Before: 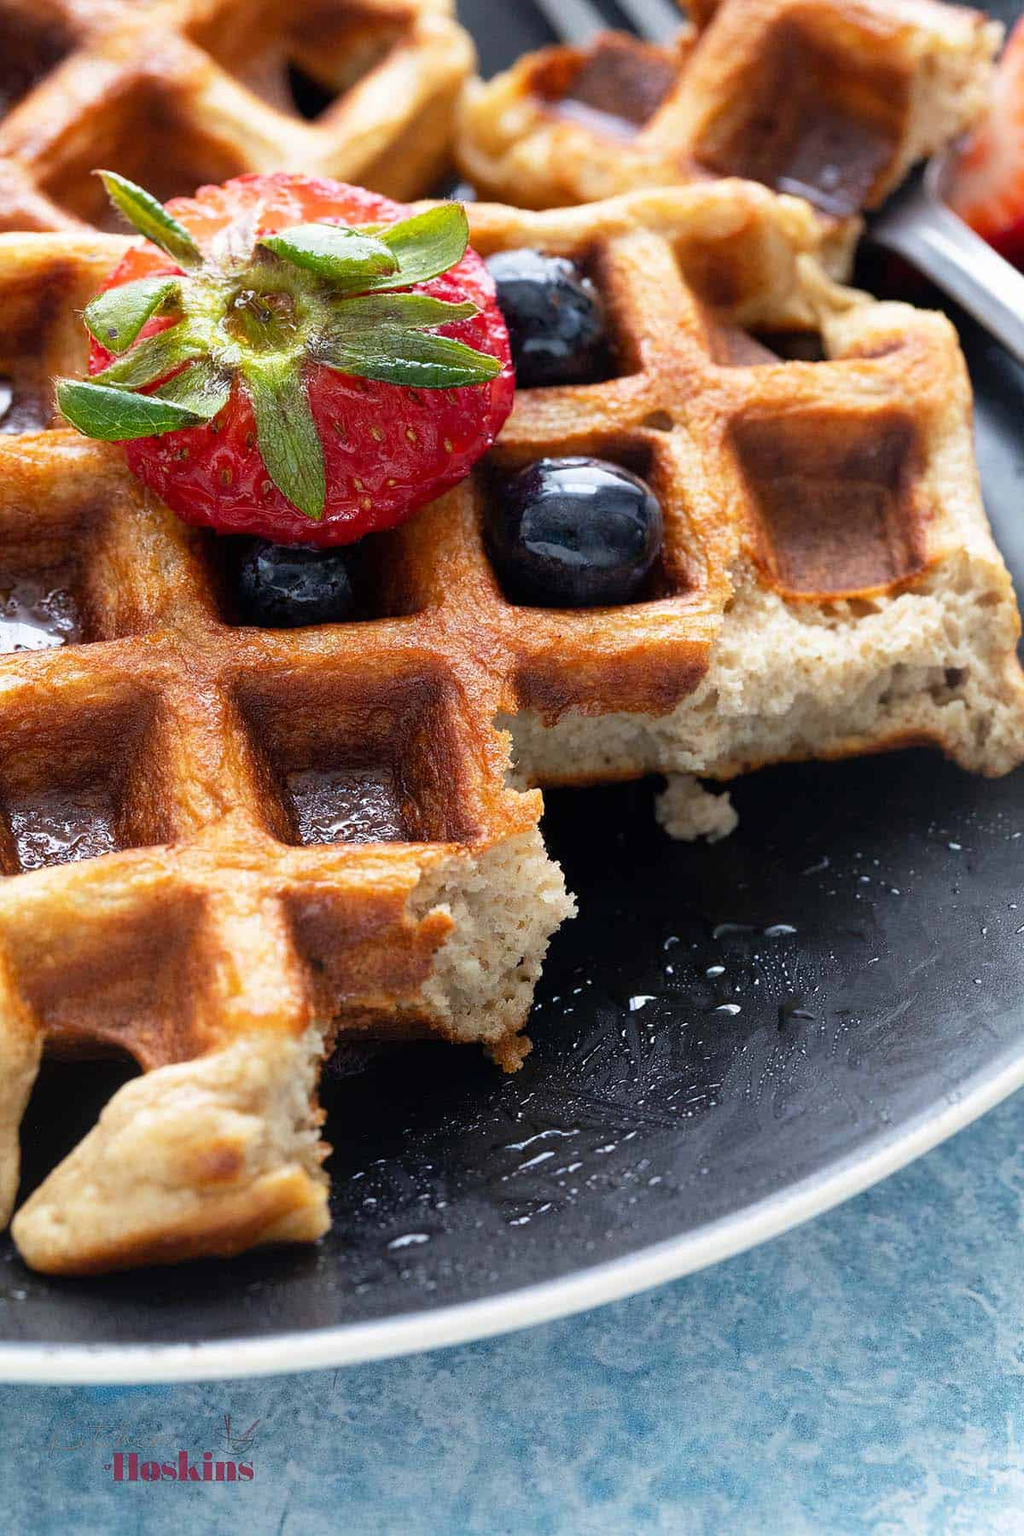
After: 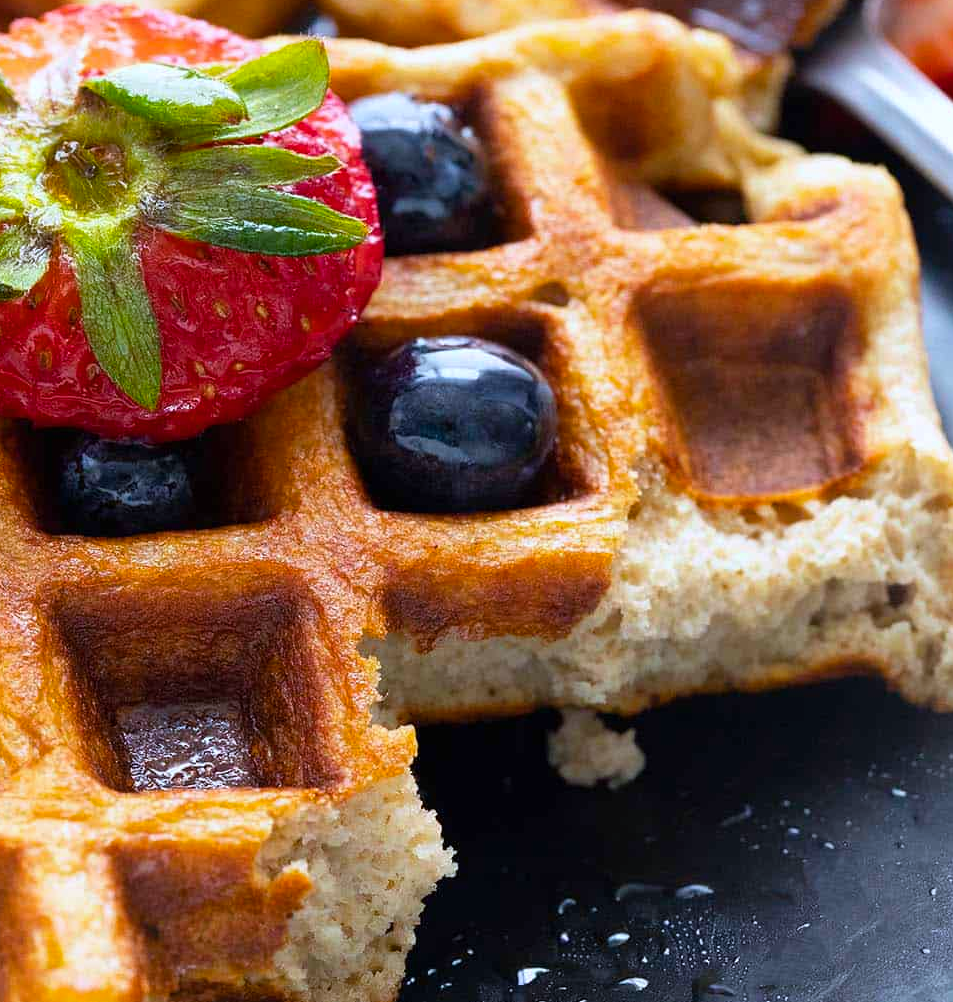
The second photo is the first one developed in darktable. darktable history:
crop: left 18.38%, top 11.092%, right 2.134%, bottom 33.217%
white balance: red 0.967, blue 1.049
color balance rgb: global vibrance 42.74%
